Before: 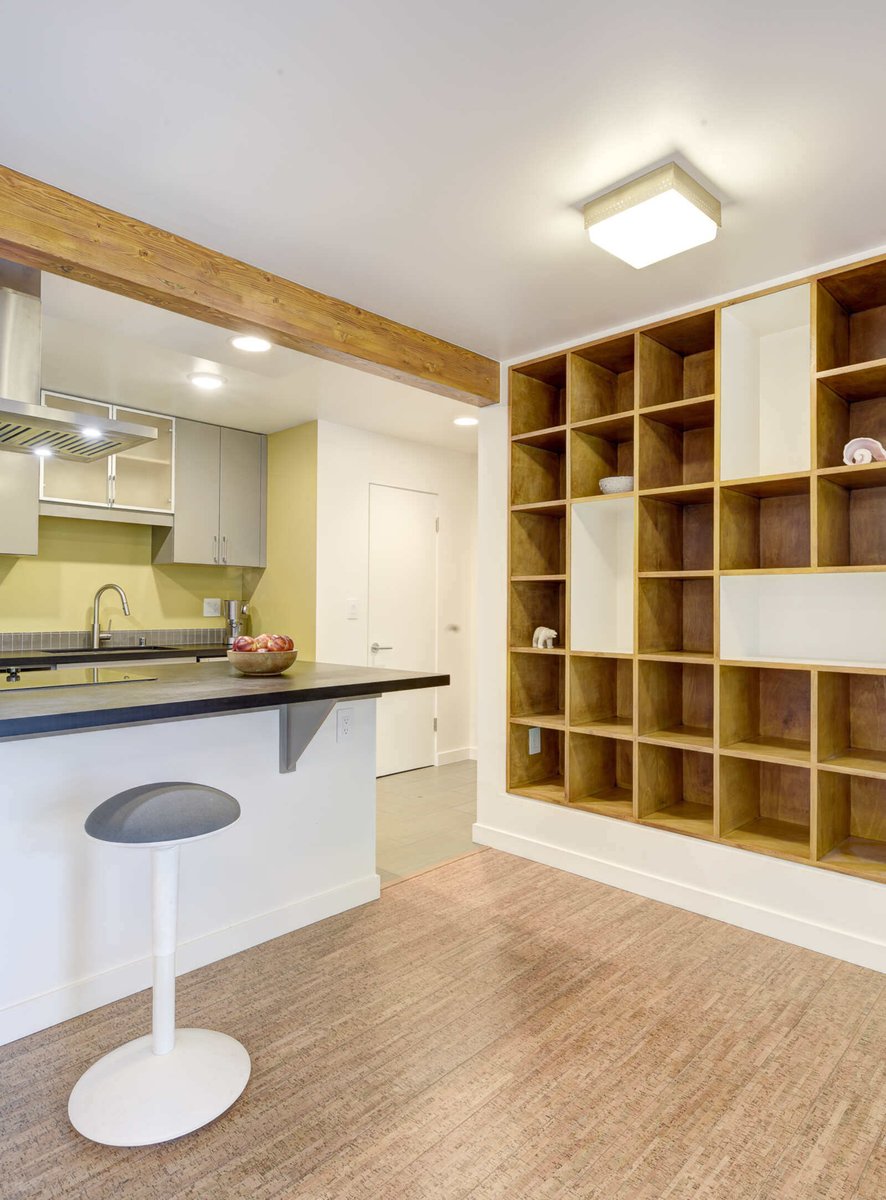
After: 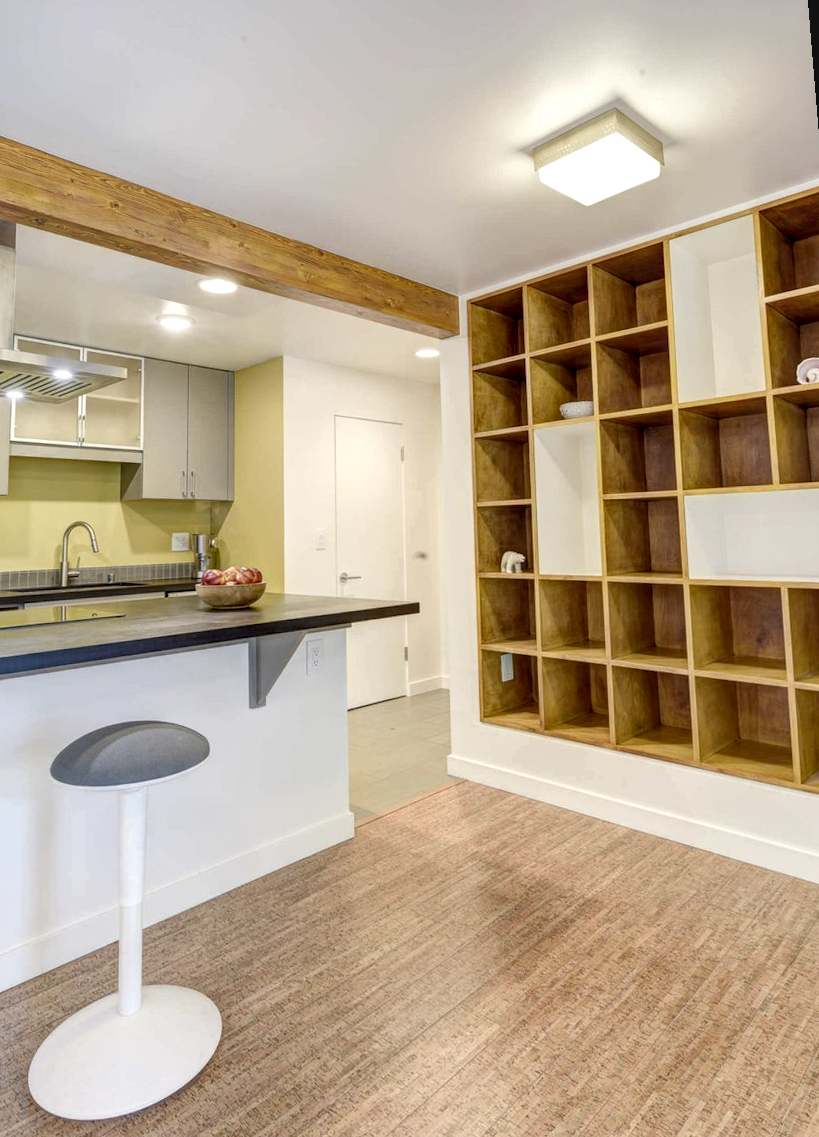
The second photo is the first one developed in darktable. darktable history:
local contrast: detail 130%
rotate and perspective: rotation -1.68°, lens shift (vertical) -0.146, crop left 0.049, crop right 0.912, crop top 0.032, crop bottom 0.96
